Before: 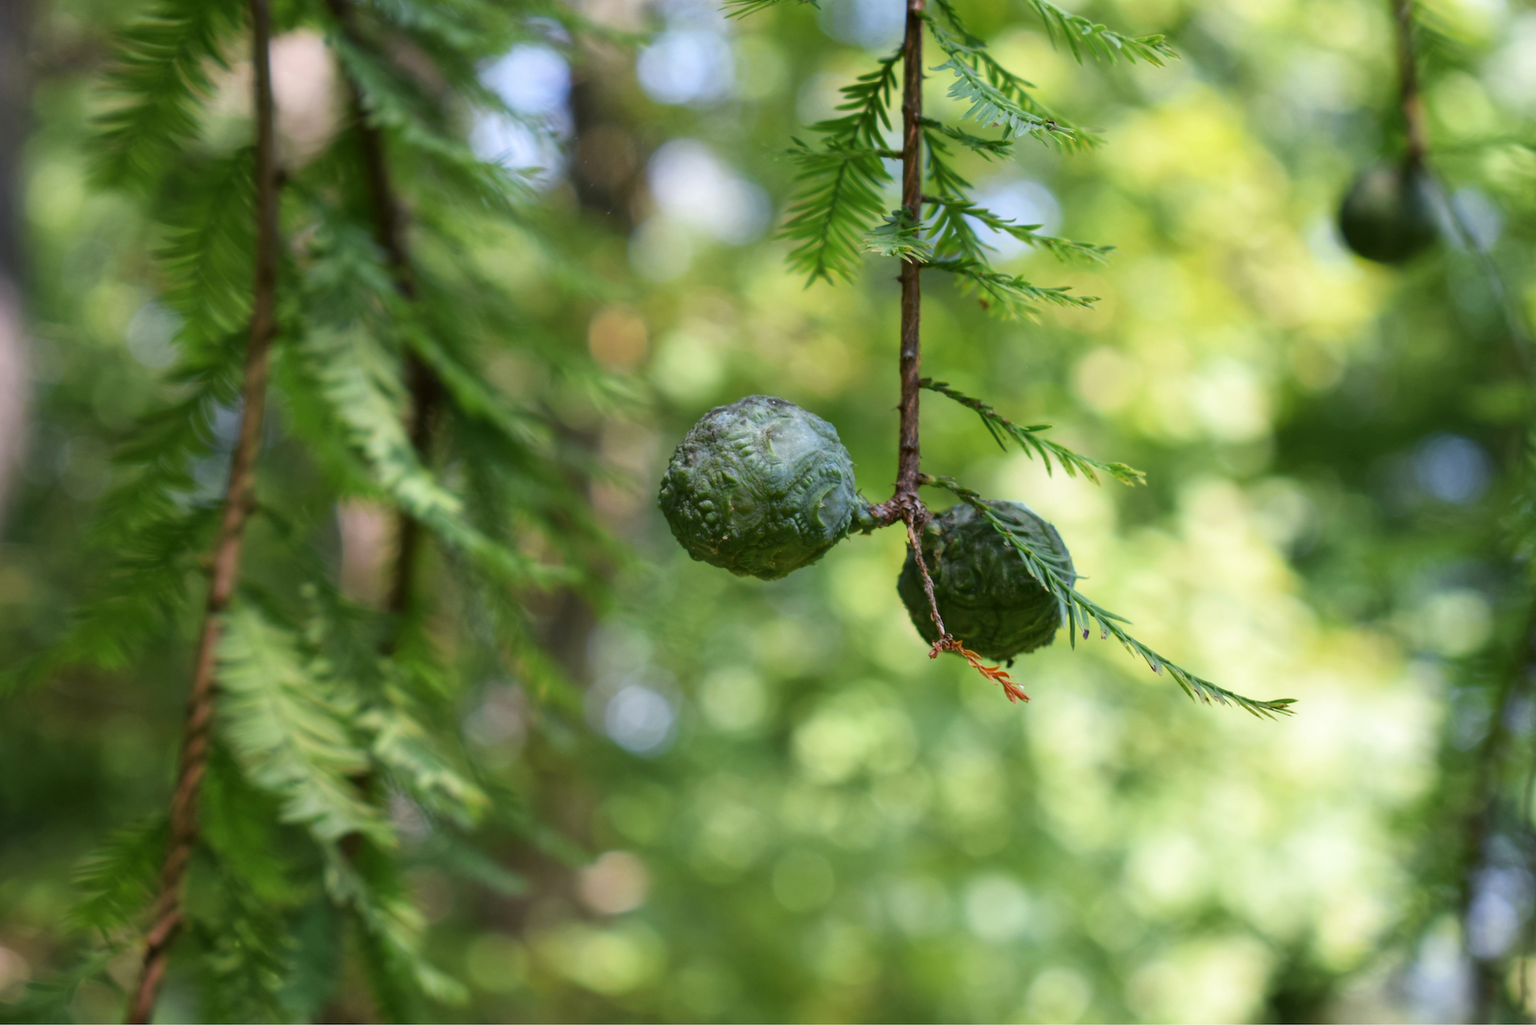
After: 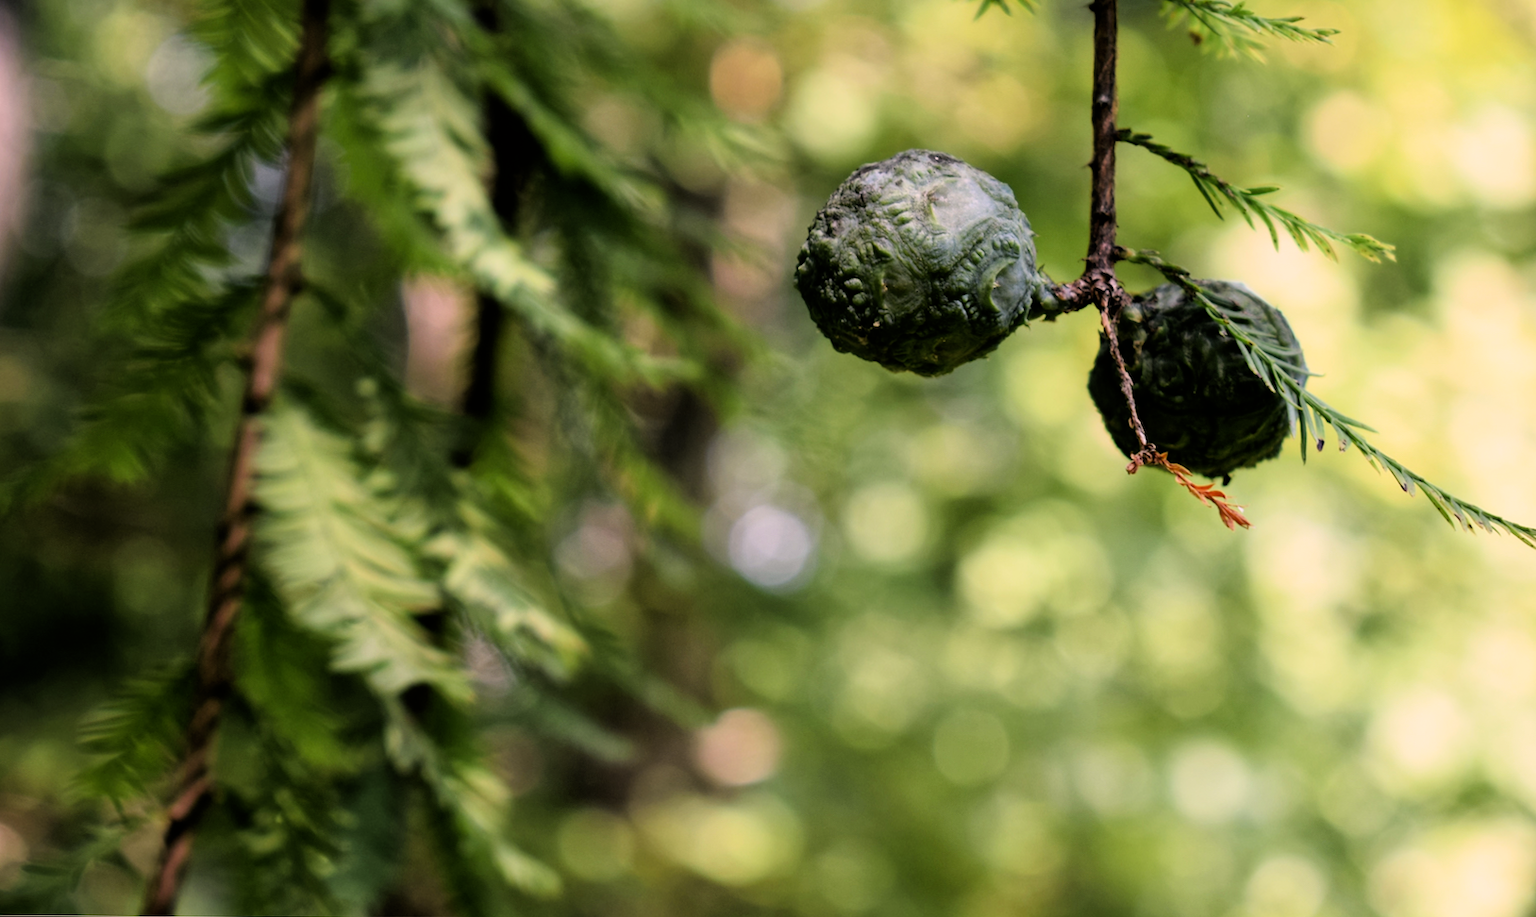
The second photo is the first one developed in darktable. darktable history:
color correction: highlights a* 12.23, highlights b* 5.41
rotate and perspective: rotation 0.192°, lens shift (horizontal) -0.015, crop left 0.005, crop right 0.996, crop top 0.006, crop bottom 0.99
filmic rgb: black relative exposure -4 EV, white relative exposure 3 EV, hardness 3.02, contrast 1.5
crop: top 26.531%, right 17.959%
